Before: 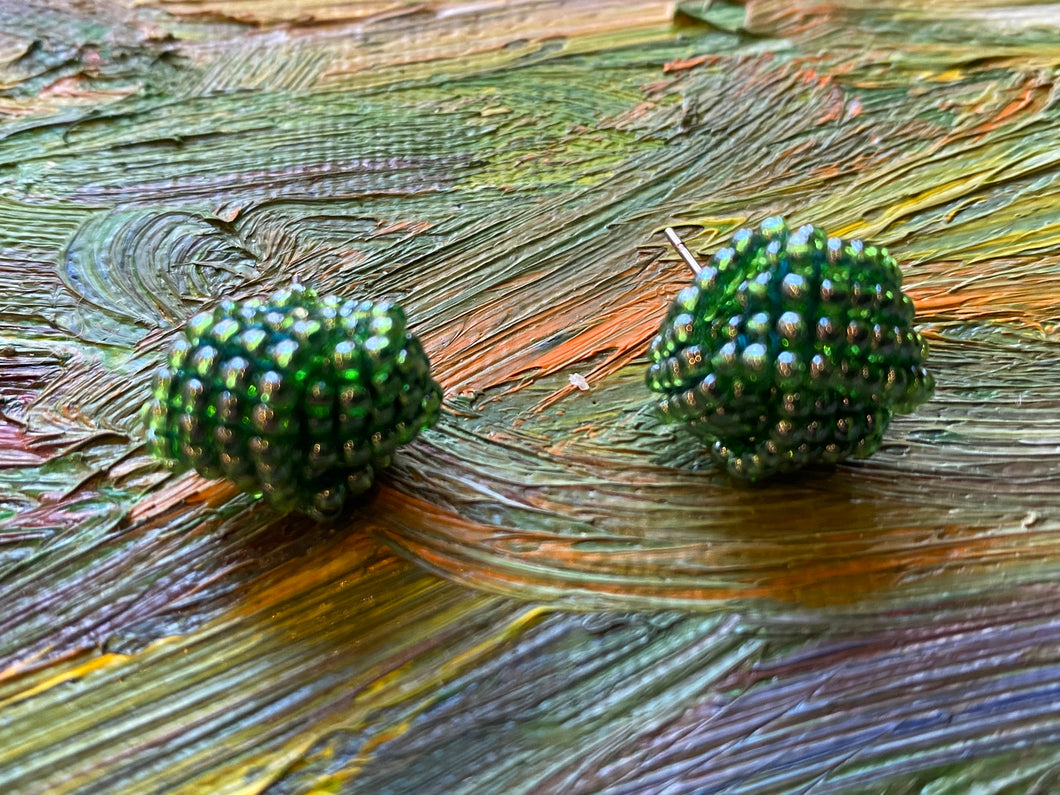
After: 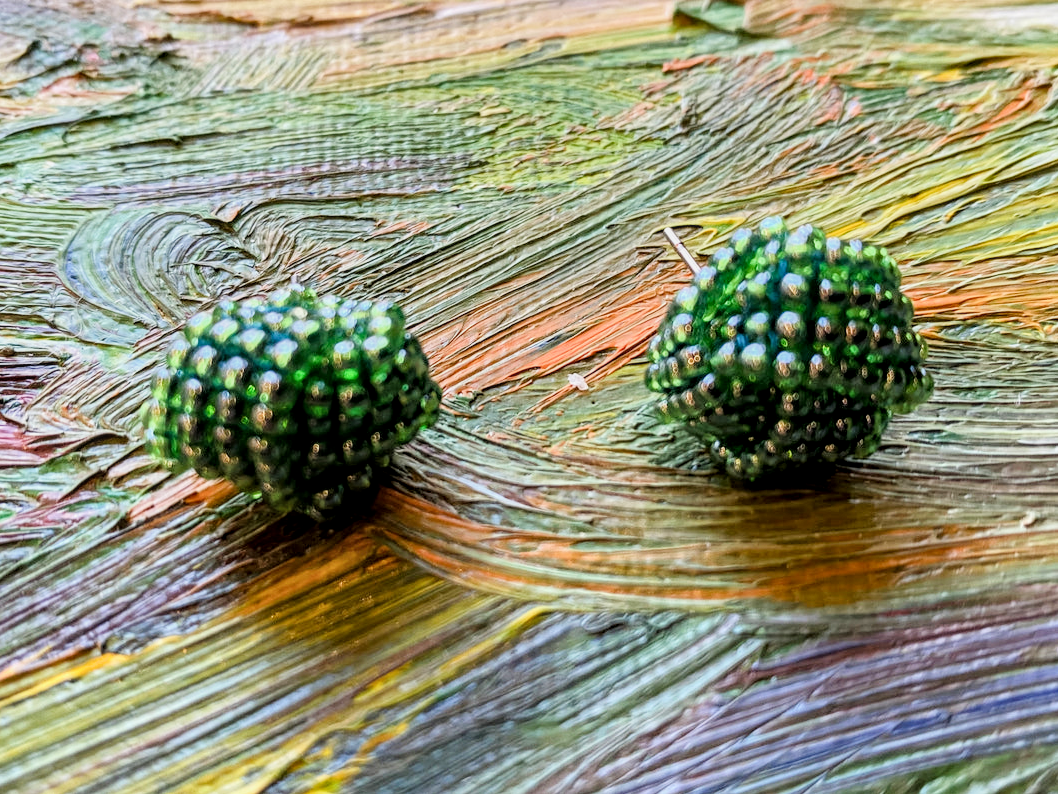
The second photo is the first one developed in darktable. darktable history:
crop: left 0.18%
filmic rgb: black relative exposure -7.65 EV, white relative exposure 4.56 EV, threshold 5.96 EV, hardness 3.61, enable highlight reconstruction true
local contrast: on, module defaults
exposure: exposure 0.507 EV, compensate exposure bias true, compensate highlight preservation false
tone equalizer: -8 EV -0.392 EV, -7 EV -0.355 EV, -6 EV -0.361 EV, -5 EV -0.246 EV, -3 EV 0.238 EV, -2 EV 0.352 EV, -1 EV 0.402 EV, +0 EV 0.427 EV
shadows and highlights: shadows 37.47, highlights -28.16, highlights color adjustment 39.32%, soften with gaussian
